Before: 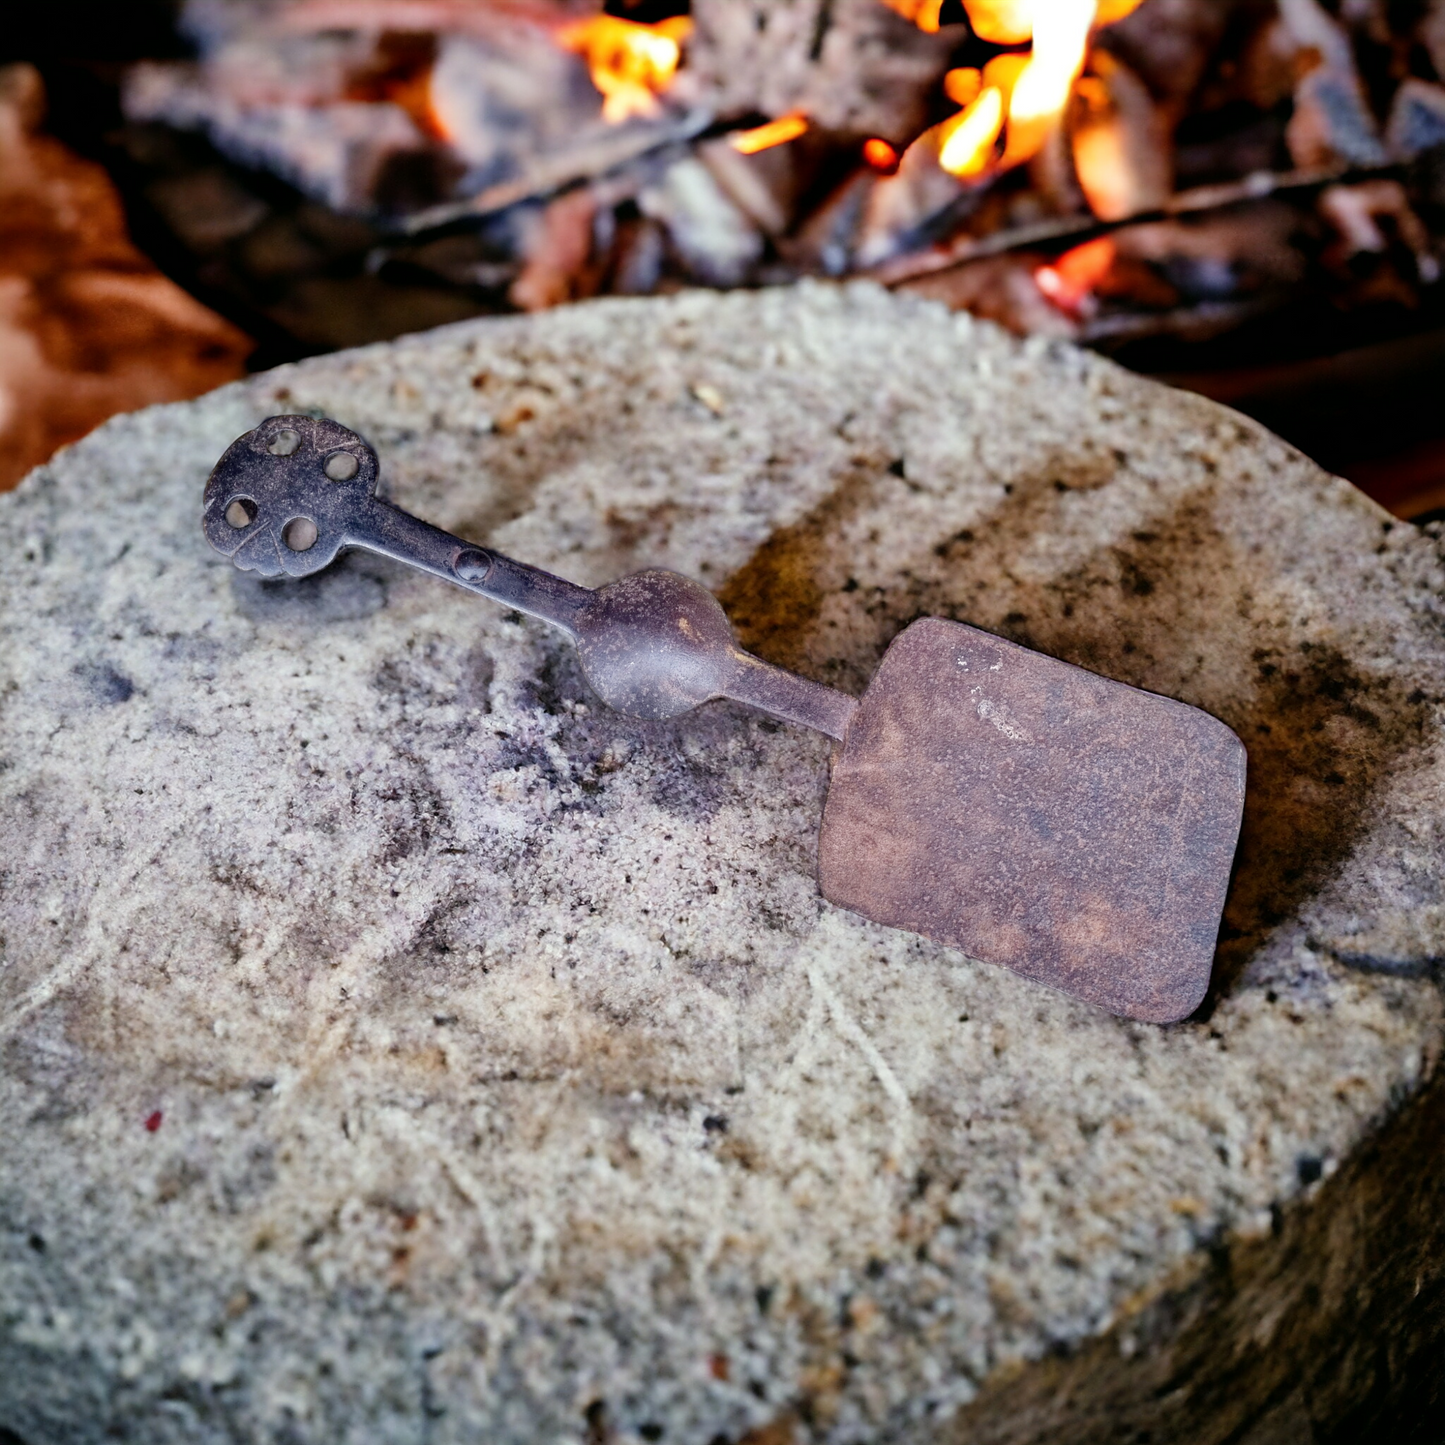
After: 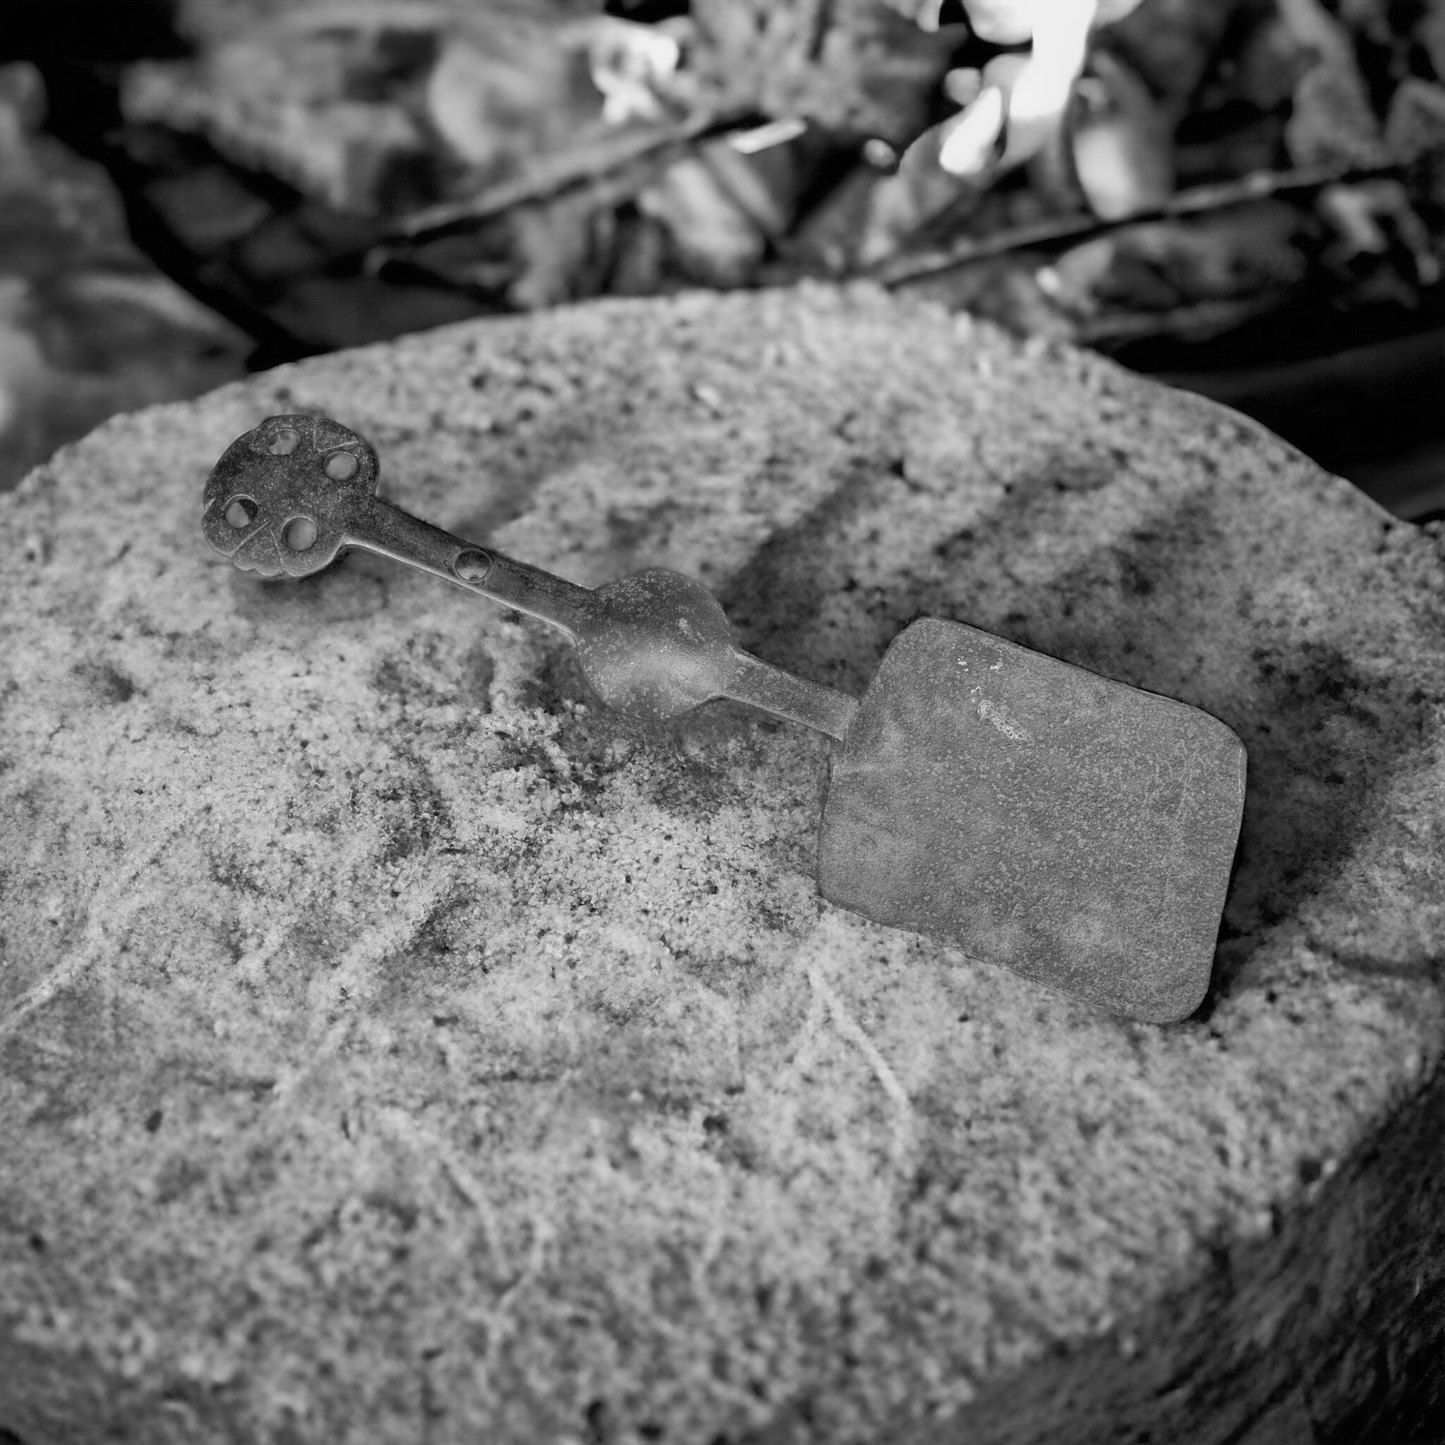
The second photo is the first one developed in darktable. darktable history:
monochrome: a -74.22, b 78.2
rgb curve: curves: ch0 [(0, 0) (0.072, 0.166) (0.217, 0.293) (0.414, 0.42) (1, 1)], compensate middle gray true, preserve colors basic power
